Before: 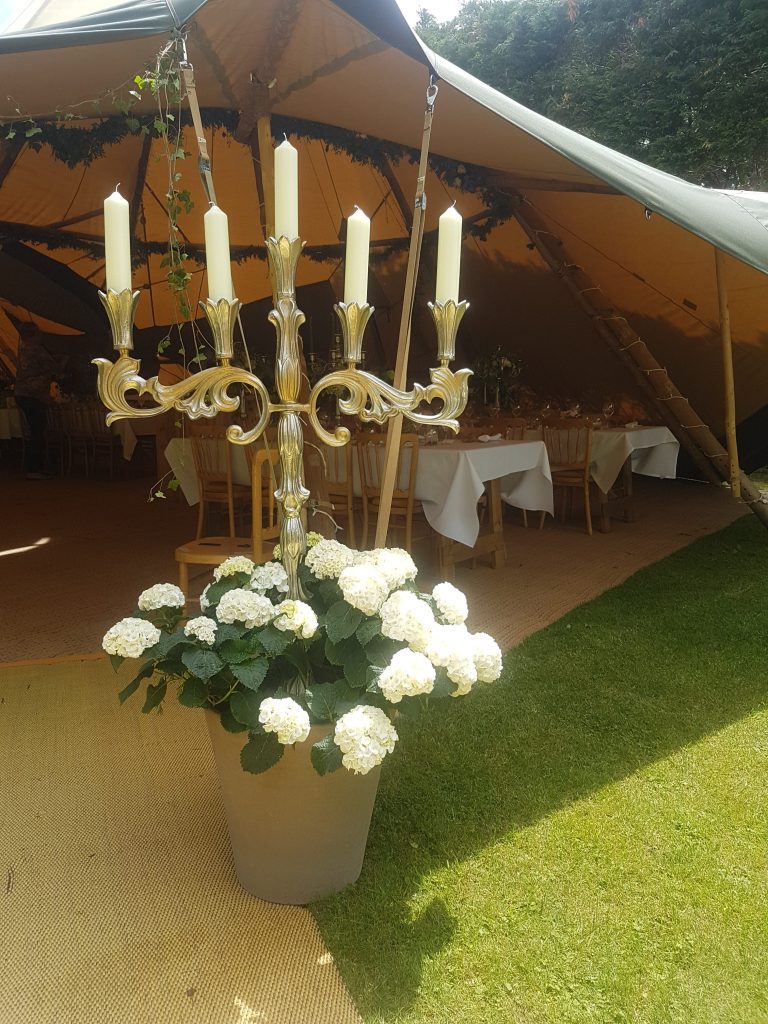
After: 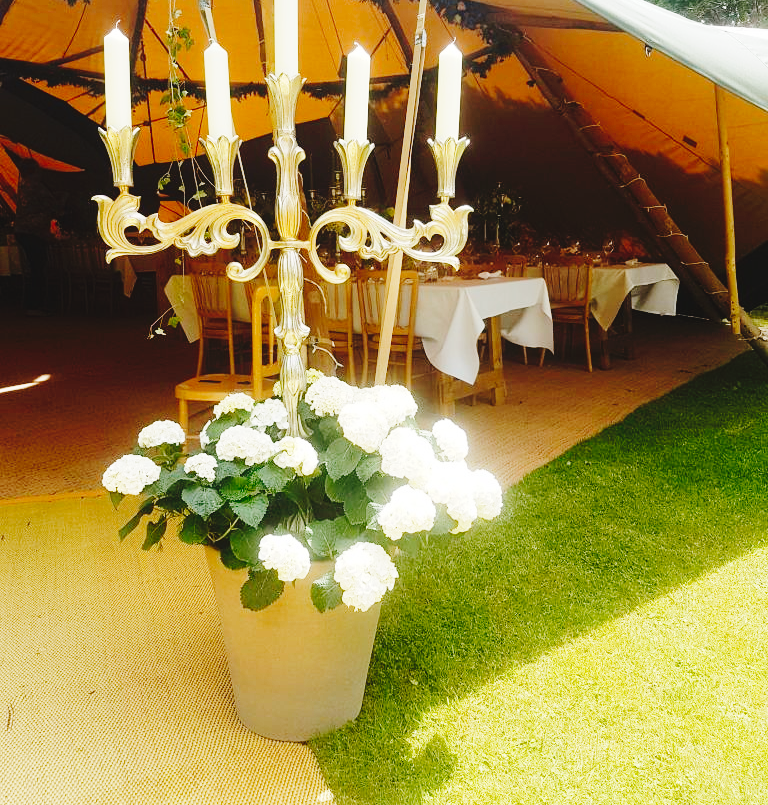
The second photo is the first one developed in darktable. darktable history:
tone curve: curves: ch0 [(0, 0) (0.003, 0.047) (0.011, 0.051) (0.025, 0.061) (0.044, 0.075) (0.069, 0.09) (0.1, 0.102) (0.136, 0.125) (0.177, 0.173) (0.224, 0.226) (0.277, 0.303) (0.335, 0.388) (0.399, 0.469) (0.468, 0.545) (0.543, 0.623) (0.623, 0.695) (0.709, 0.766) (0.801, 0.832) (0.898, 0.905) (1, 1)], preserve colors none
crop and rotate: top 15.995%, bottom 5.332%
base curve: curves: ch0 [(0, 0) (0, 0.001) (0.001, 0.001) (0.004, 0.002) (0.007, 0.004) (0.015, 0.013) (0.033, 0.045) (0.052, 0.096) (0.075, 0.17) (0.099, 0.241) (0.163, 0.42) (0.219, 0.55) (0.259, 0.616) (0.327, 0.722) (0.365, 0.765) (0.522, 0.873) (0.547, 0.881) (0.689, 0.919) (0.826, 0.952) (1, 1)], preserve colors none
